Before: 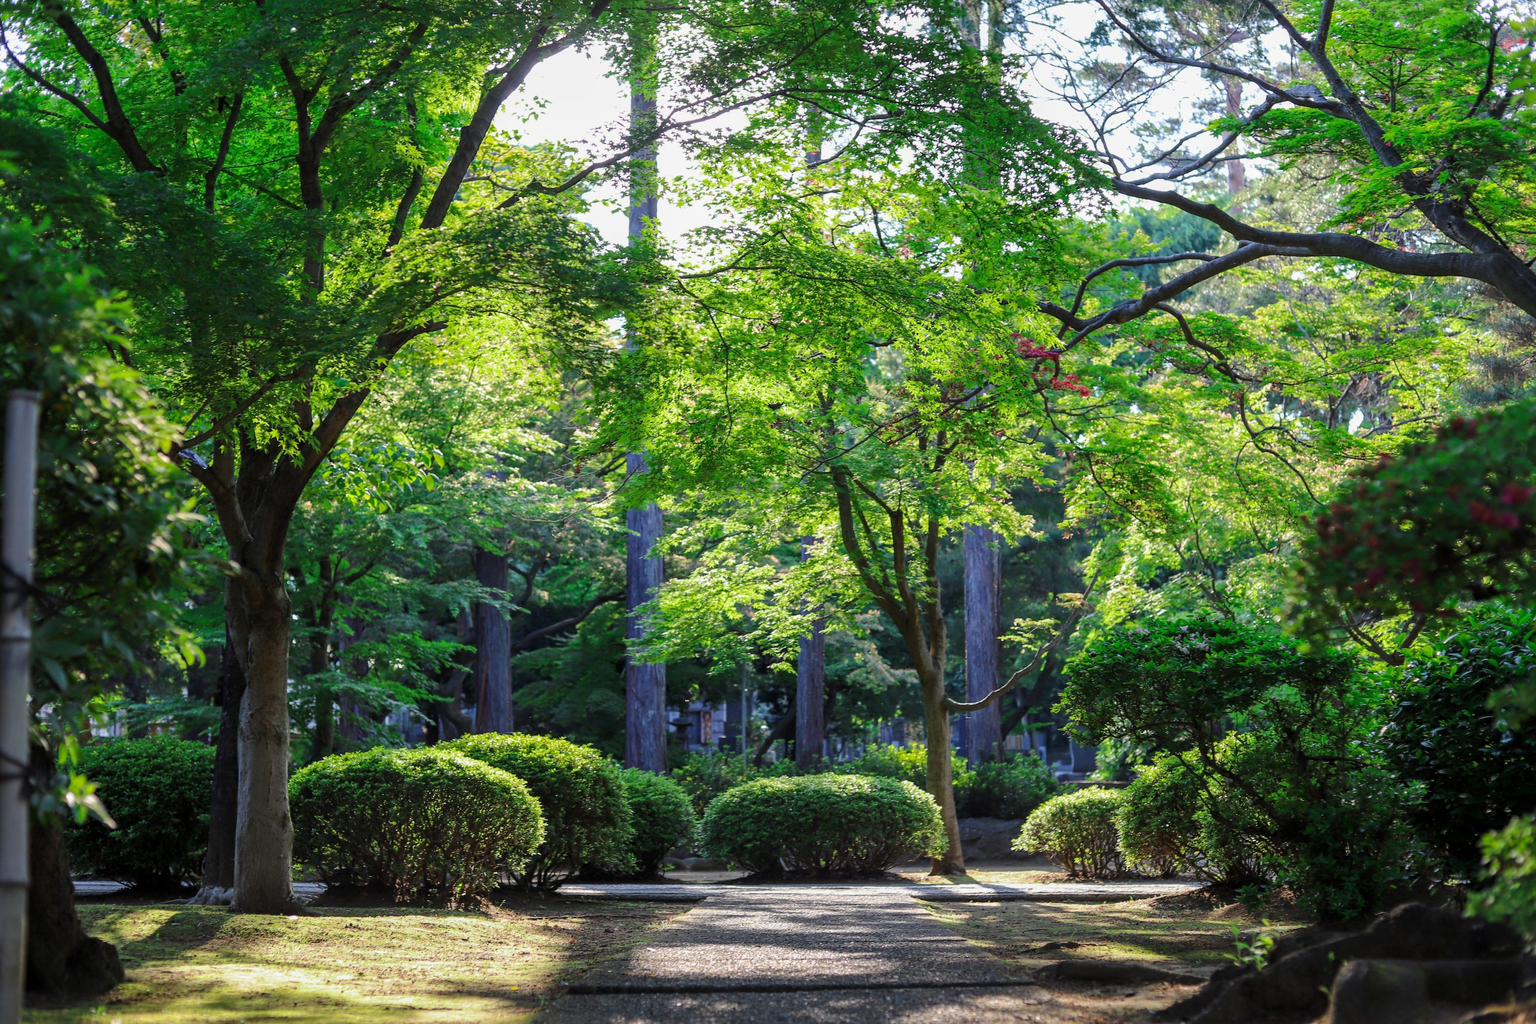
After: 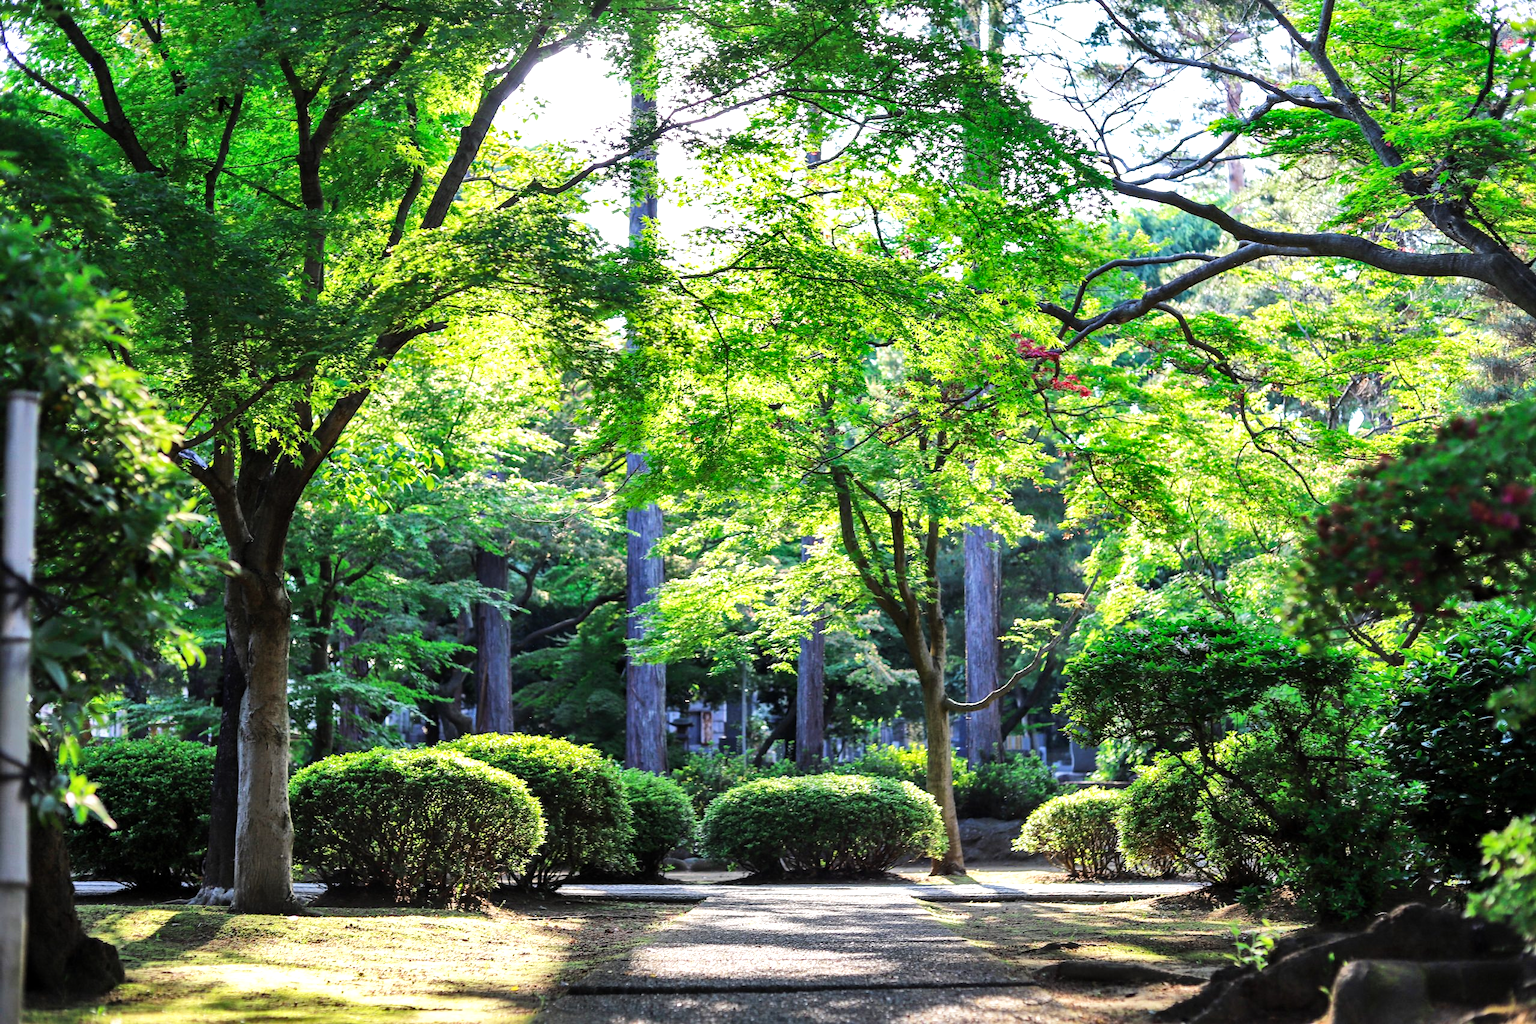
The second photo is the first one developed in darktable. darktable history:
shadows and highlights: low approximation 0.01, soften with gaussian
base curve: curves: ch0 [(0, 0) (0.666, 0.806) (1, 1)], preserve colors none
tone equalizer: -8 EV -0.727 EV, -7 EV -0.702 EV, -6 EV -0.585 EV, -5 EV -0.402 EV, -3 EV 0.393 EV, -2 EV 0.6 EV, -1 EV 0.688 EV, +0 EV 0.737 EV
